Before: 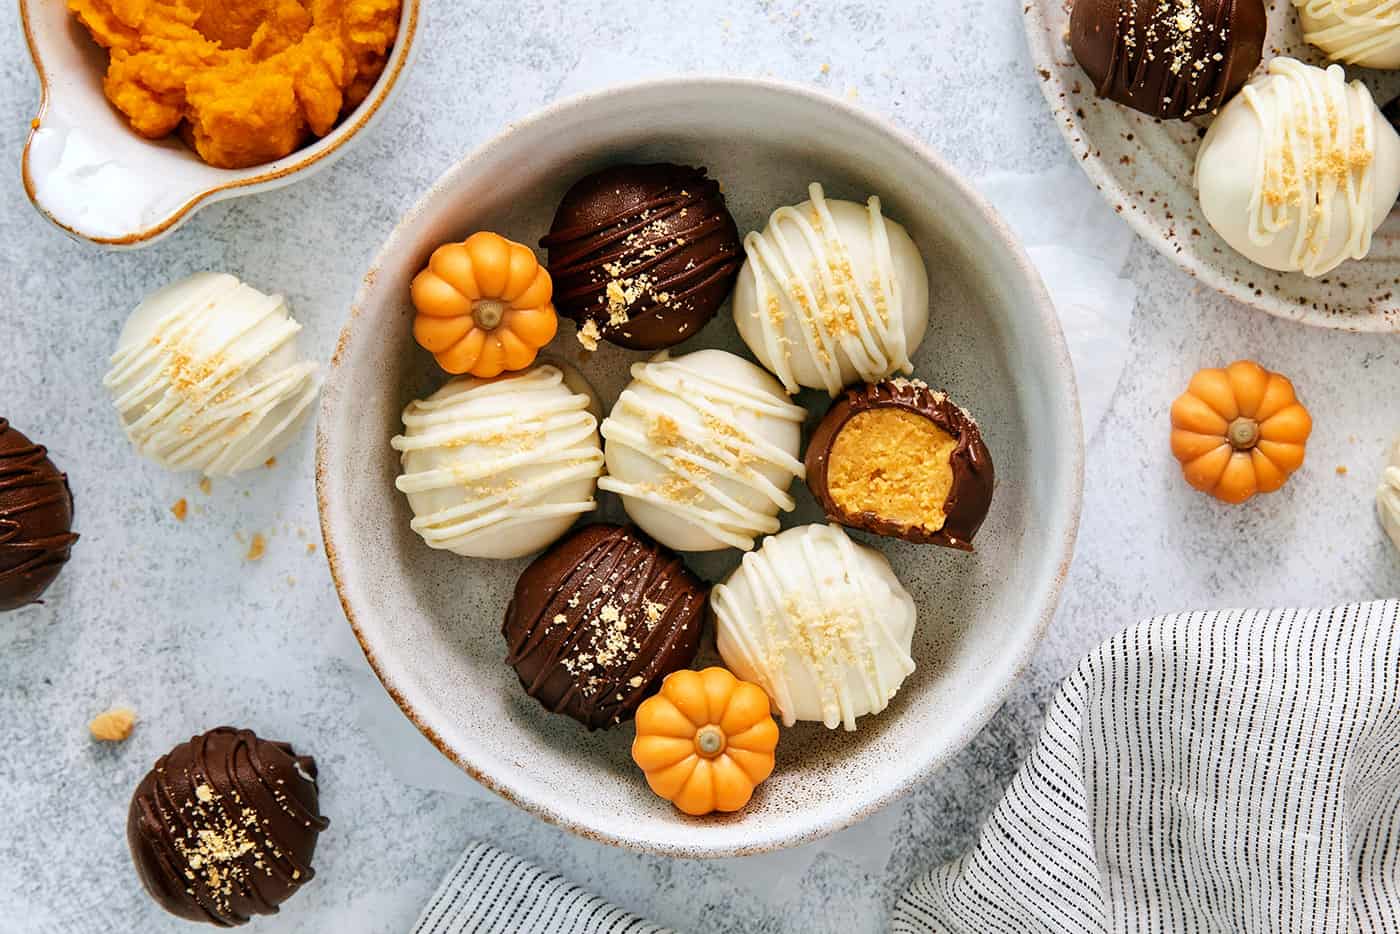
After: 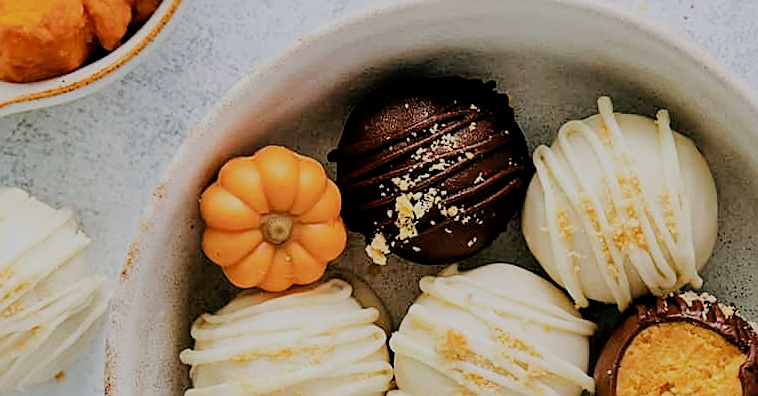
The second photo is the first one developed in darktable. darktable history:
filmic rgb: black relative exposure -6.21 EV, white relative exposure 6.96 EV, threshold 5.96 EV, hardness 2.26, enable highlight reconstruction true
crop: left 15.083%, top 9.223%, right 30.772%, bottom 48.312%
sharpen: on, module defaults
